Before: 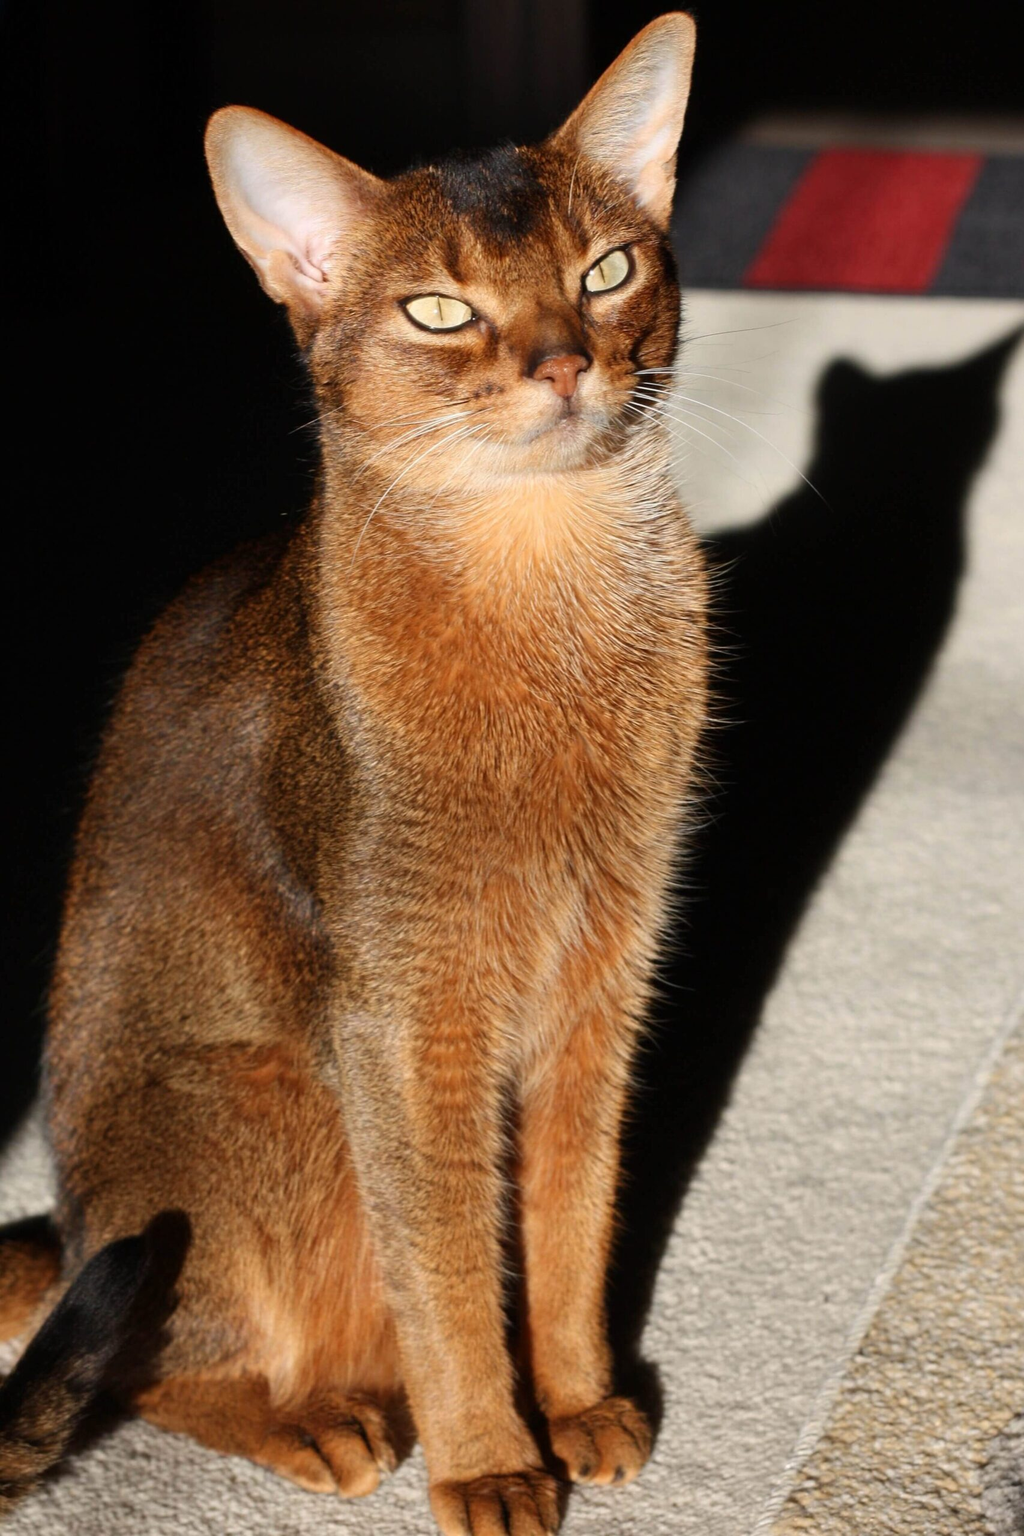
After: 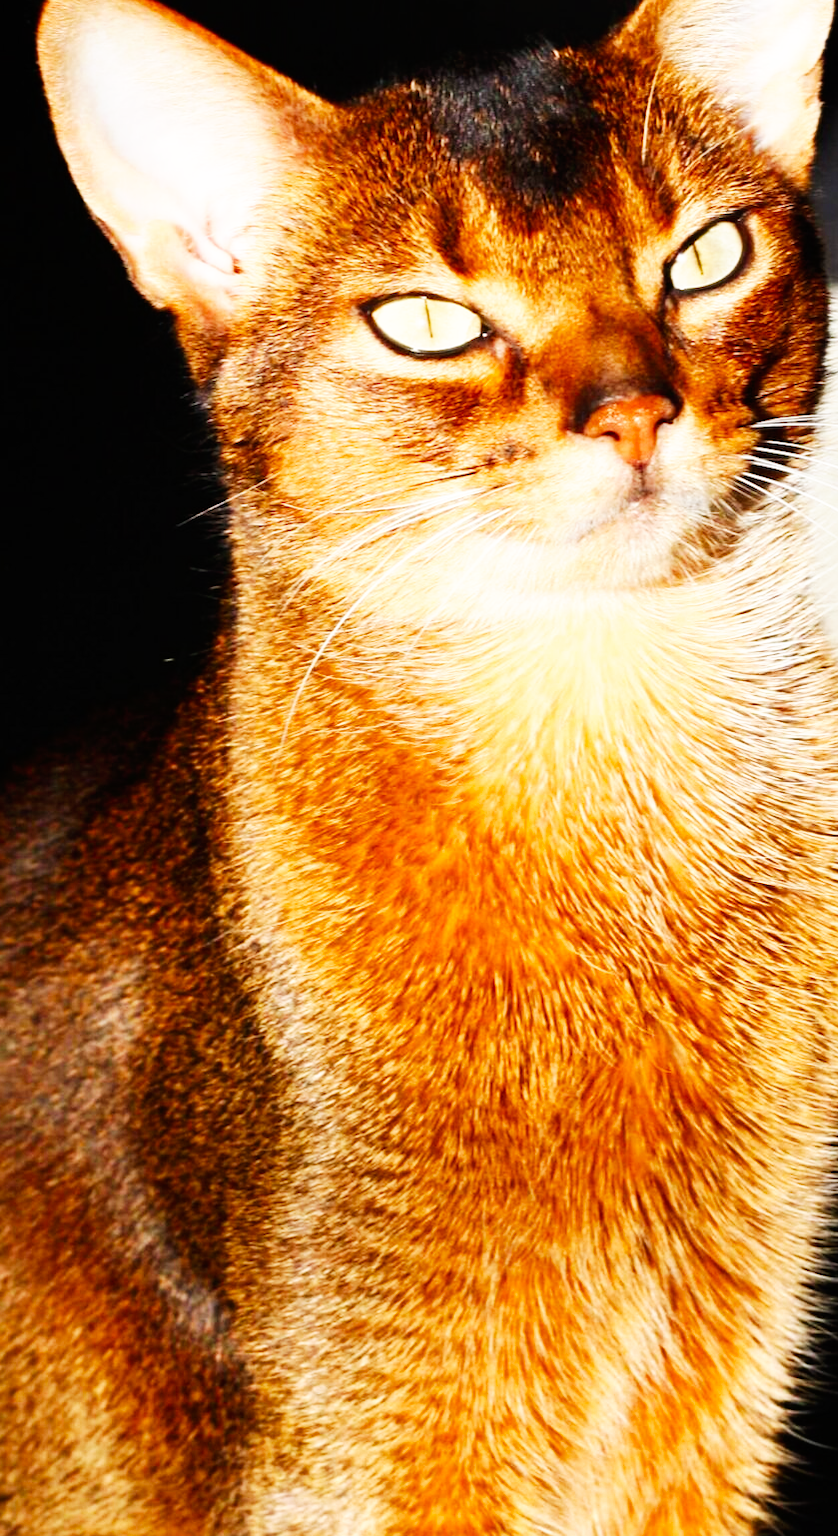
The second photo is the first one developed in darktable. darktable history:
base curve: curves: ch0 [(0, 0) (0.007, 0.004) (0.027, 0.03) (0.046, 0.07) (0.207, 0.54) (0.442, 0.872) (0.673, 0.972) (1, 1)], preserve colors none
crop: left 17.835%, top 7.675%, right 32.881%, bottom 32.213%
color balance rgb: perceptual saturation grading › global saturation 8.89%, saturation formula JzAzBz (2021)
